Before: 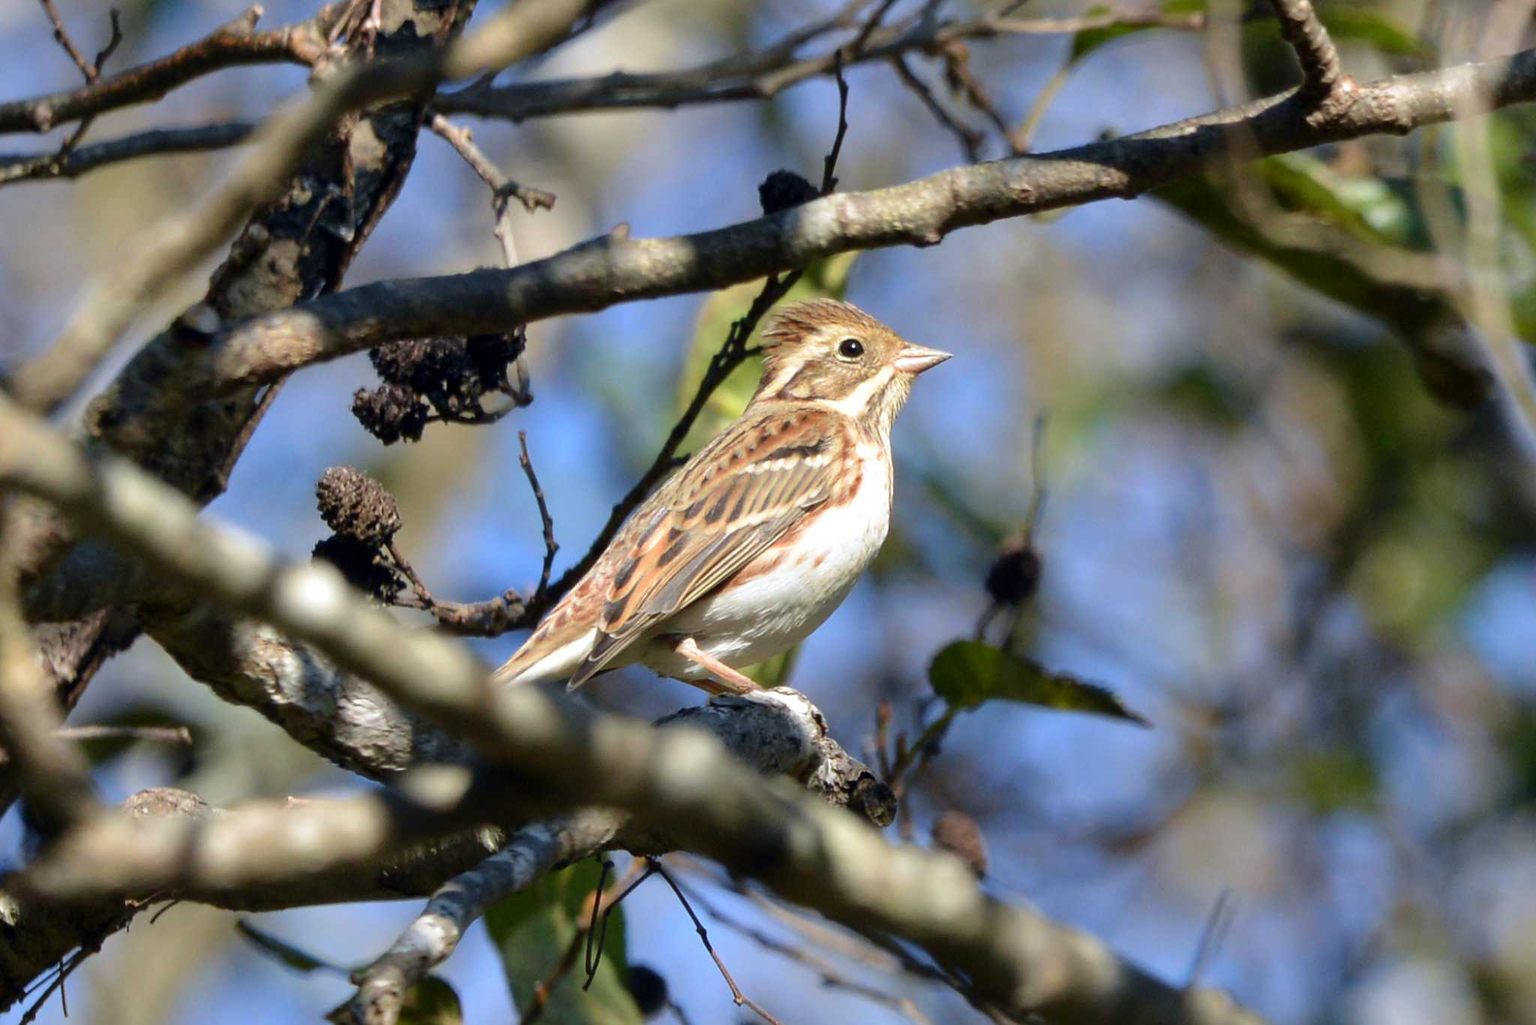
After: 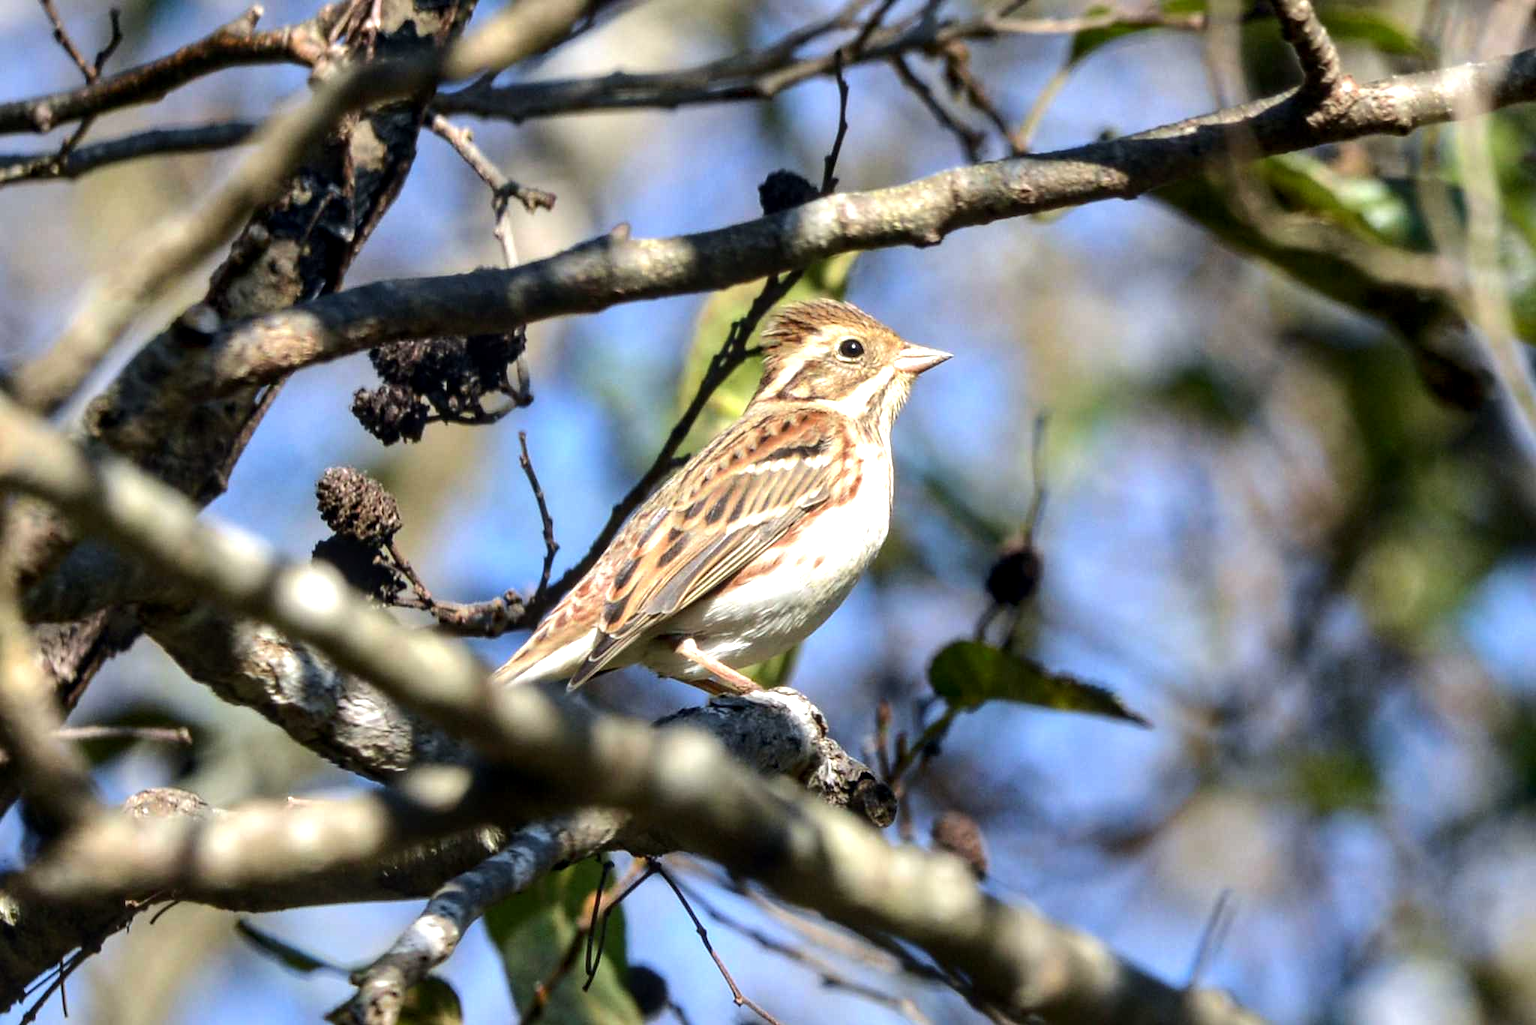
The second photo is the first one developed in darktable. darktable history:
exposure: black level correction 0.001, exposure 0.191 EV, compensate highlight preservation false
local contrast: on, module defaults
tone equalizer: -8 EV -0.417 EV, -7 EV -0.389 EV, -6 EV -0.333 EV, -5 EV -0.222 EV, -3 EV 0.222 EV, -2 EV 0.333 EV, -1 EV 0.389 EV, +0 EV 0.417 EV, edges refinement/feathering 500, mask exposure compensation -1.57 EV, preserve details no
